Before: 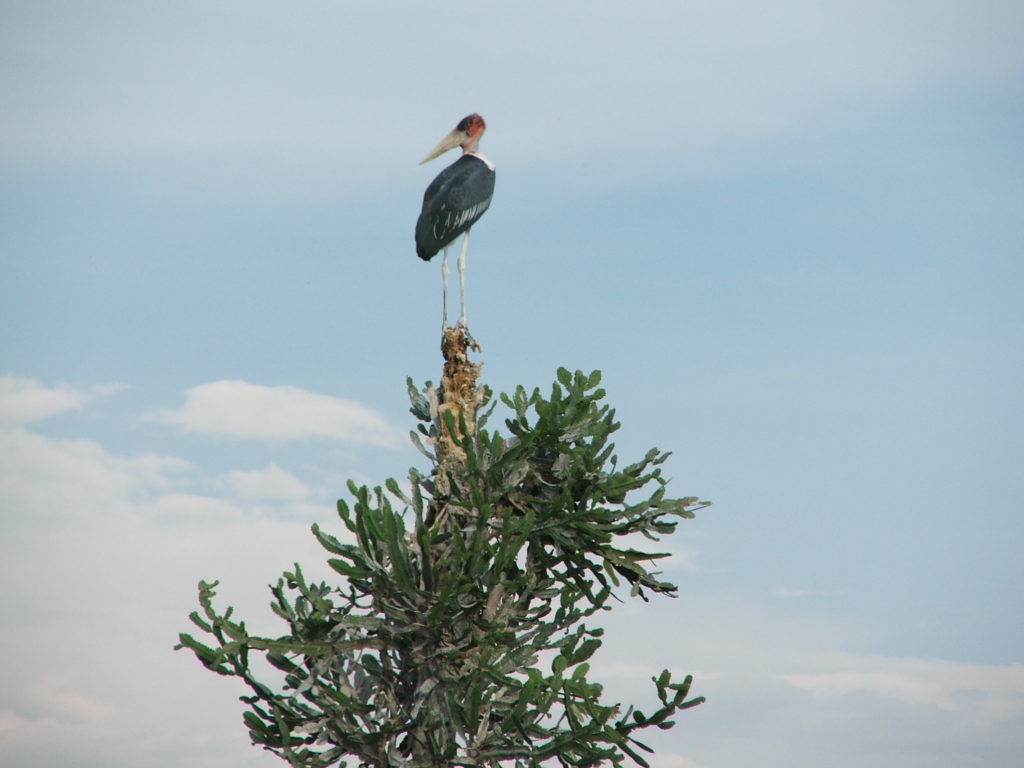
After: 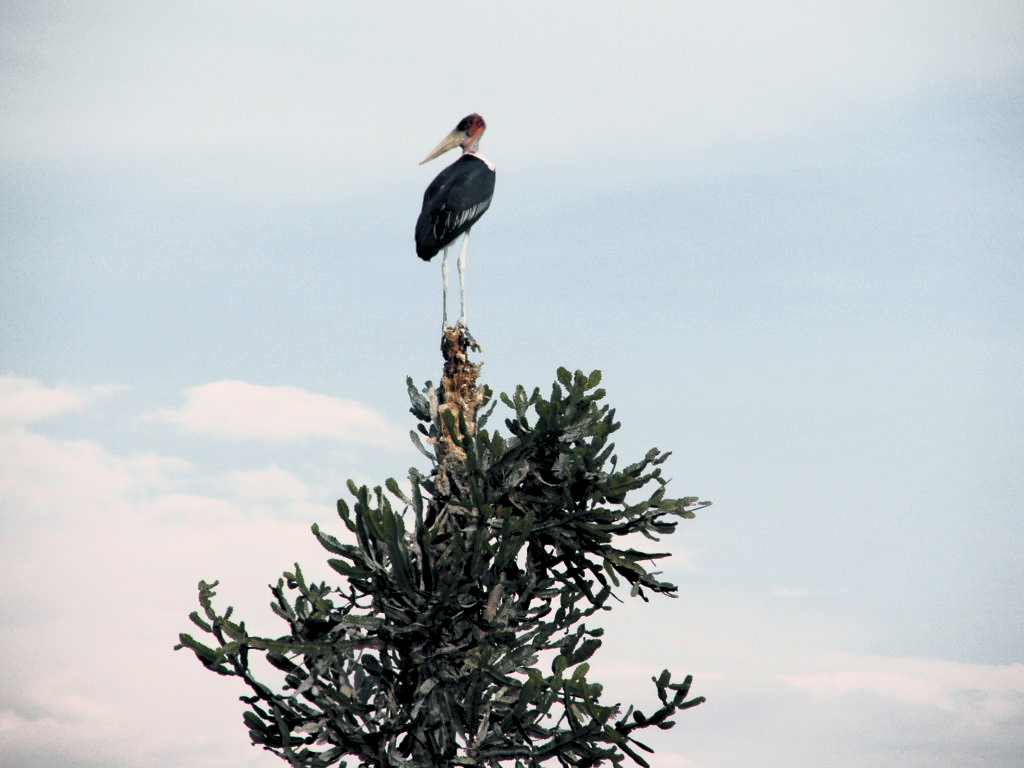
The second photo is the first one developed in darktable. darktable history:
tone curve: curves: ch0 [(0, 0) (0.105, 0.068) (0.181, 0.185) (0.28, 0.291) (0.384, 0.404) (0.485, 0.531) (0.638, 0.681) (0.795, 0.879) (1, 0.977)]; ch1 [(0, 0) (0.161, 0.092) (0.35, 0.33) (0.379, 0.401) (0.456, 0.469) (0.504, 0.5) (0.512, 0.514) (0.58, 0.597) (0.635, 0.646) (1, 1)]; ch2 [(0, 0) (0.371, 0.362) (0.437, 0.437) (0.5, 0.5) (0.53, 0.523) (0.56, 0.58) (0.622, 0.606) (1, 1)], color space Lab, independent channels, preserve colors none
levels: levels [0.116, 0.574, 1]
color balance rgb: highlights gain › chroma 2.94%, highlights gain › hue 60.57°, global offset › chroma 0.25%, global offset › hue 256.52°, perceptual saturation grading › global saturation 20%, perceptual saturation grading › highlights -50%, perceptual saturation grading › shadows 30%, contrast 15%
